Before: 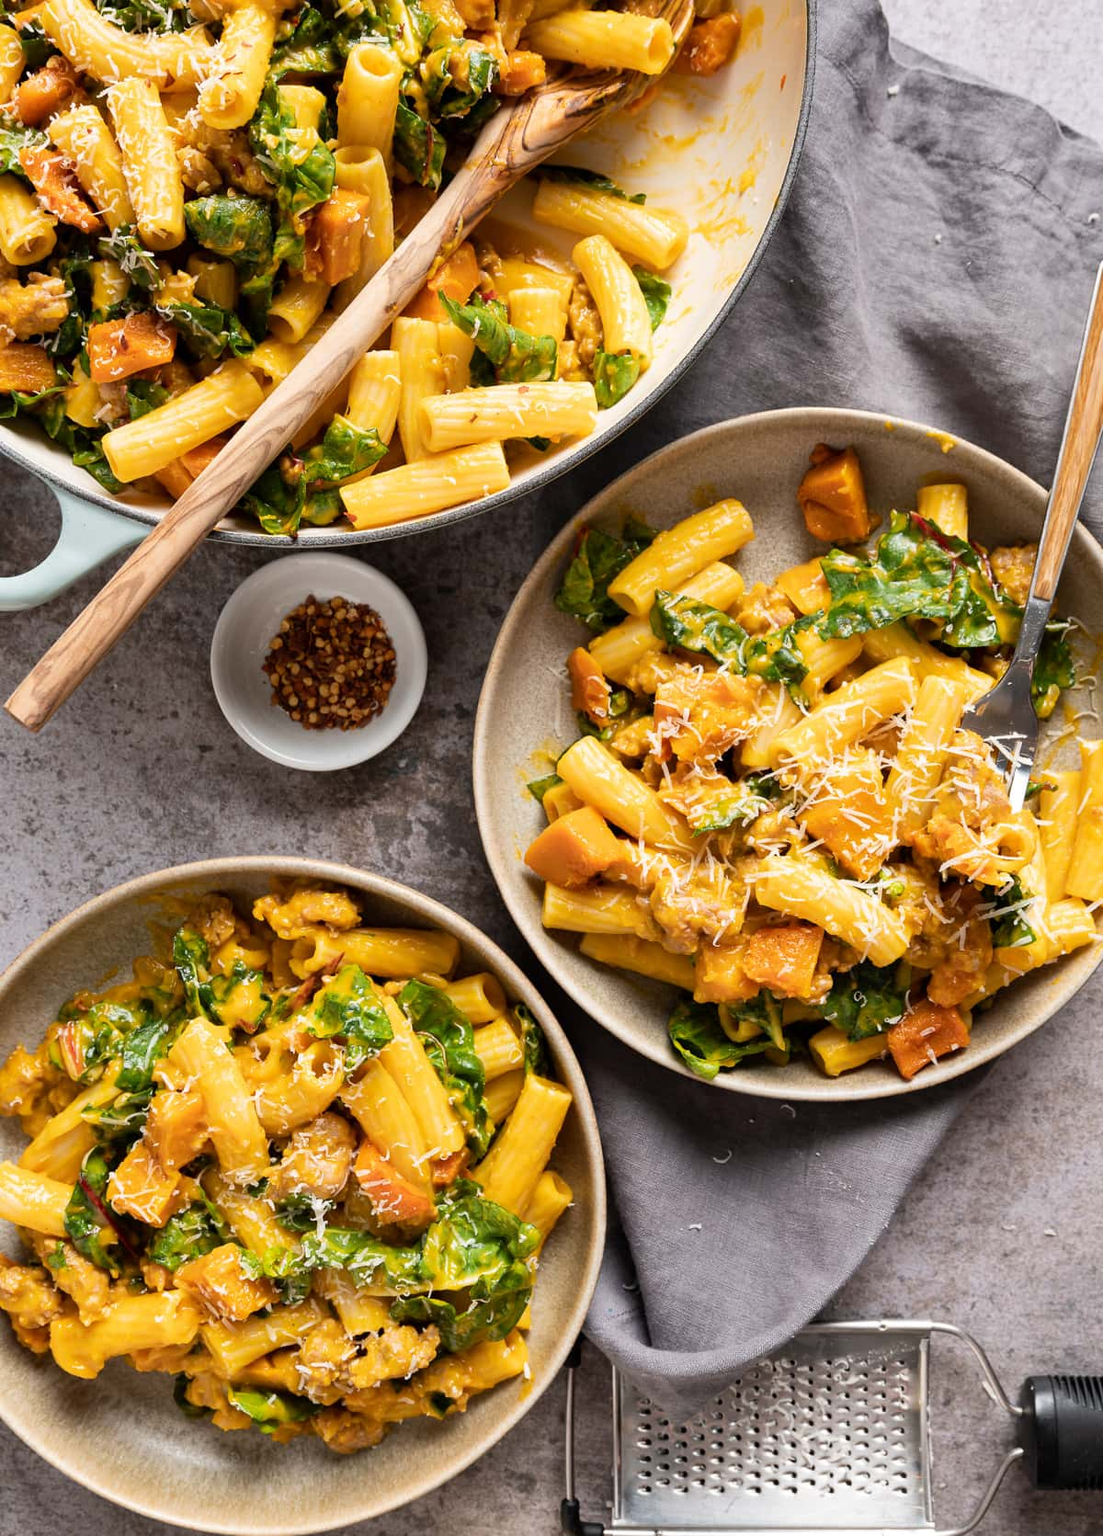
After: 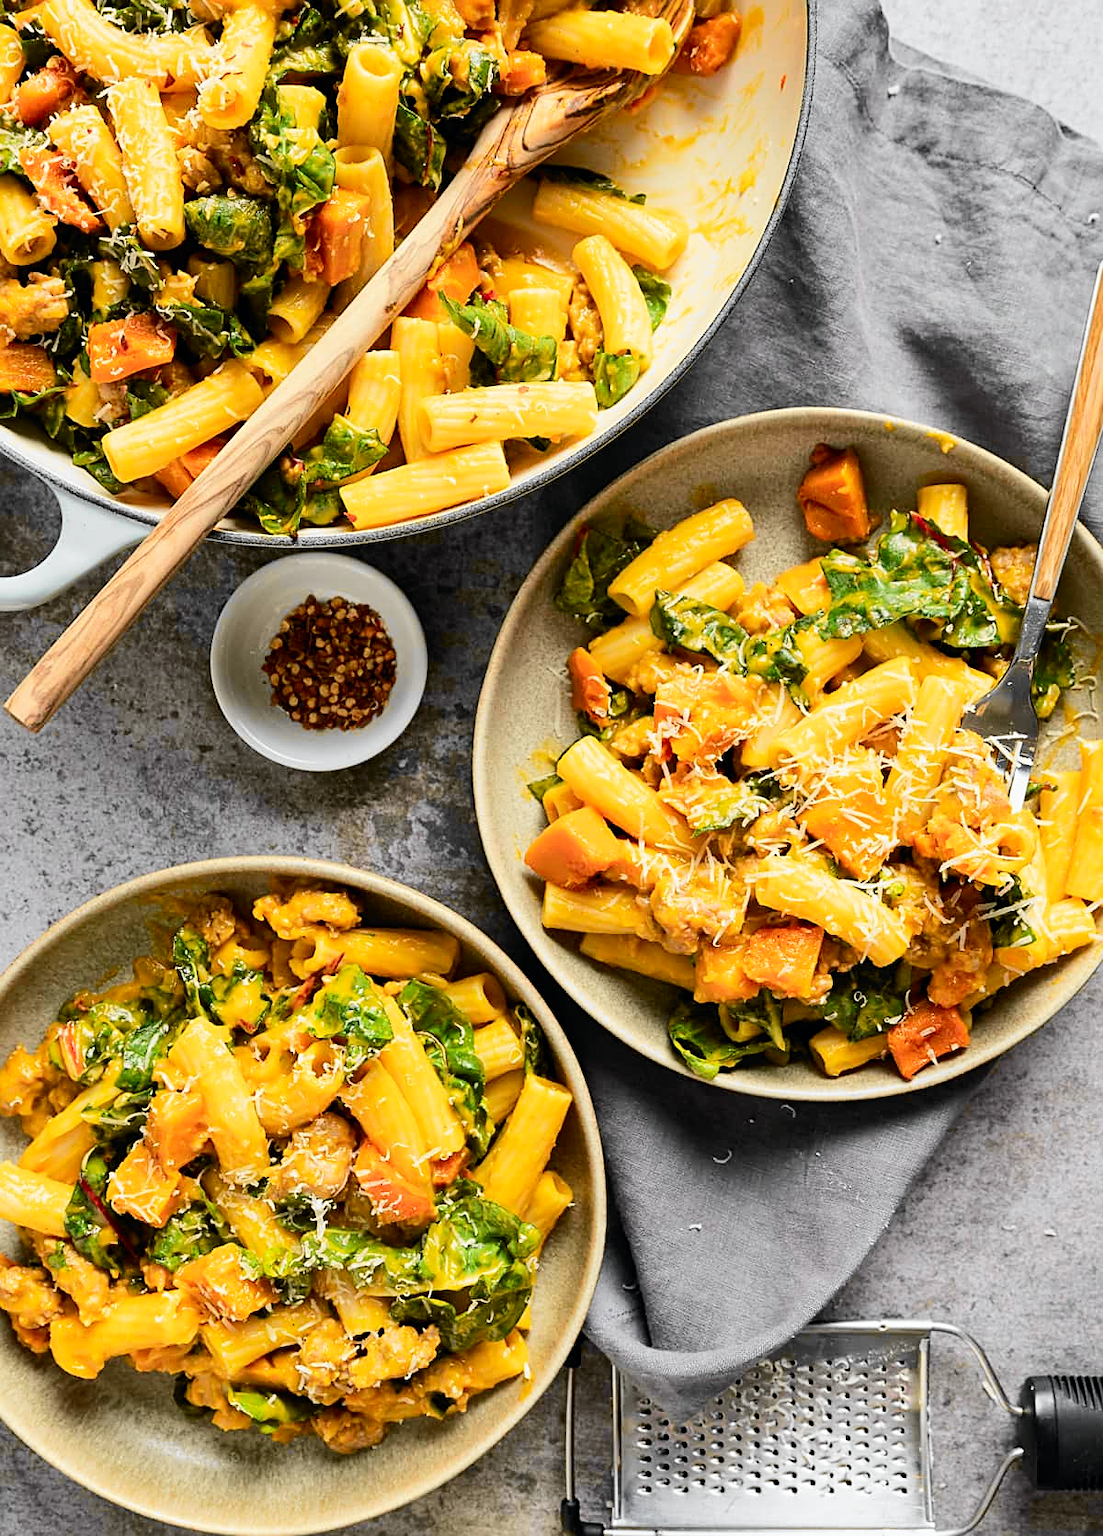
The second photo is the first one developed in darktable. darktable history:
sharpen: on, module defaults
tone curve: curves: ch0 [(0, 0) (0.071, 0.047) (0.266, 0.26) (0.483, 0.554) (0.753, 0.811) (1, 0.983)]; ch1 [(0, 0) (0.346, 0.307) (0.408, 0.387) (0.463, 0.465) (0.482, 0.493) (0.502, 0.499) (0.517, 0.502) (0.55, 0.548) (0.597, 0.61) (0.651, 0.698) (1, 1)]; ch2 [(0, 0) (0.346, 0.34) (0.434, 0.46) (0.485, 0.494) (0.5, 0.498) (0.517, 0.506) (0.526, 0.545) (0.583, 0.61) (0.625, 0.659) (1, 1)], color space Lab, independent channels, preserve colors none
